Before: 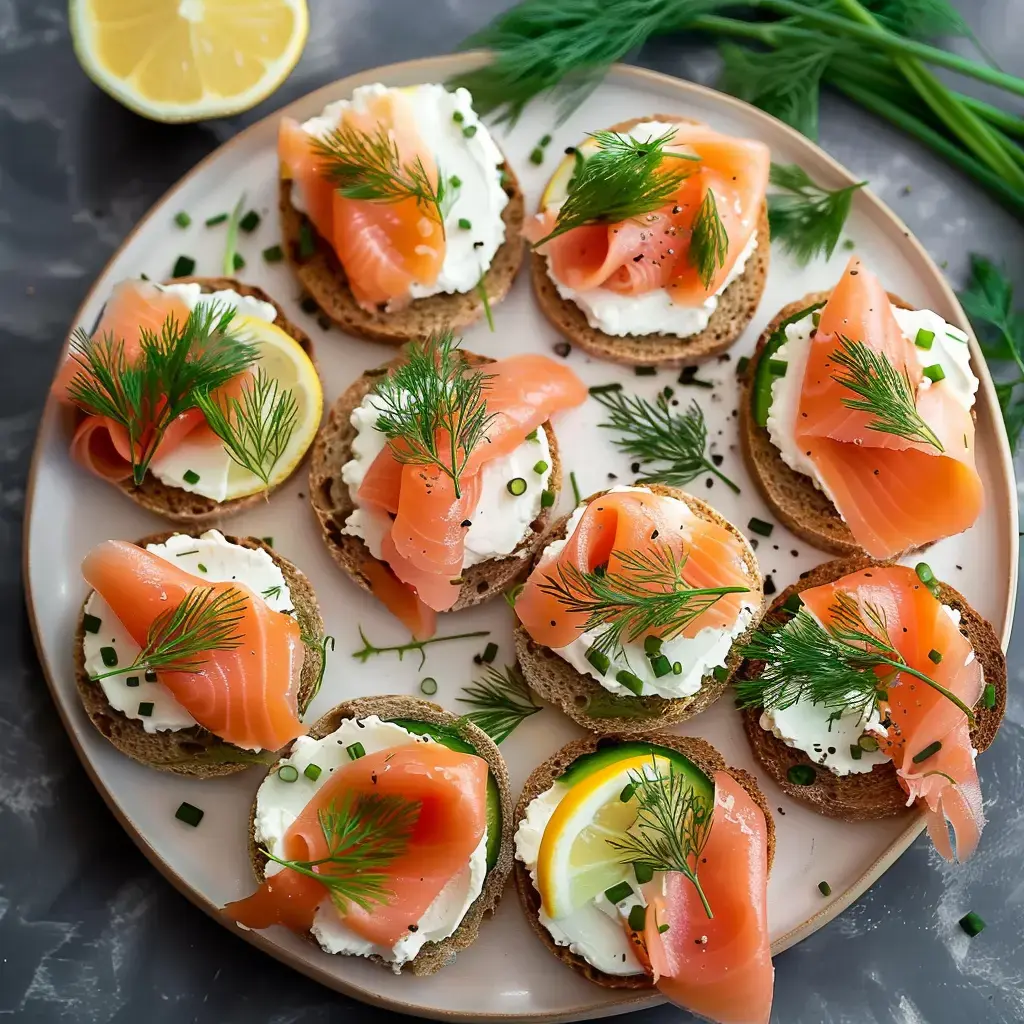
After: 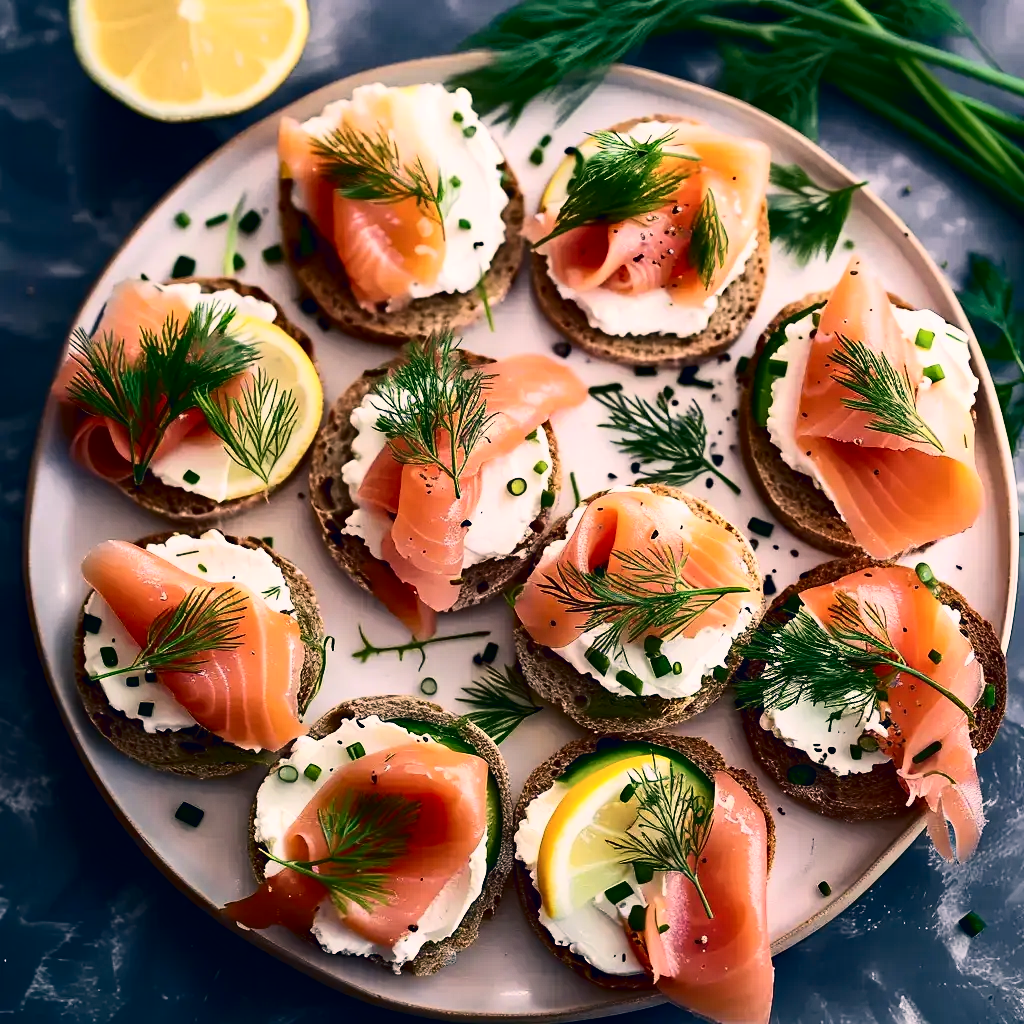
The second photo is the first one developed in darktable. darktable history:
color correction: highlights a* 13.75, highlights b* 6.19, shadows a* -5.57, shadows b* -15.58, saturation 0.826
contrast brightness saturation: contrast 0.334, brightness -0.071, saturation 0.175
haze removal: compatibility mode true, adaptive false
